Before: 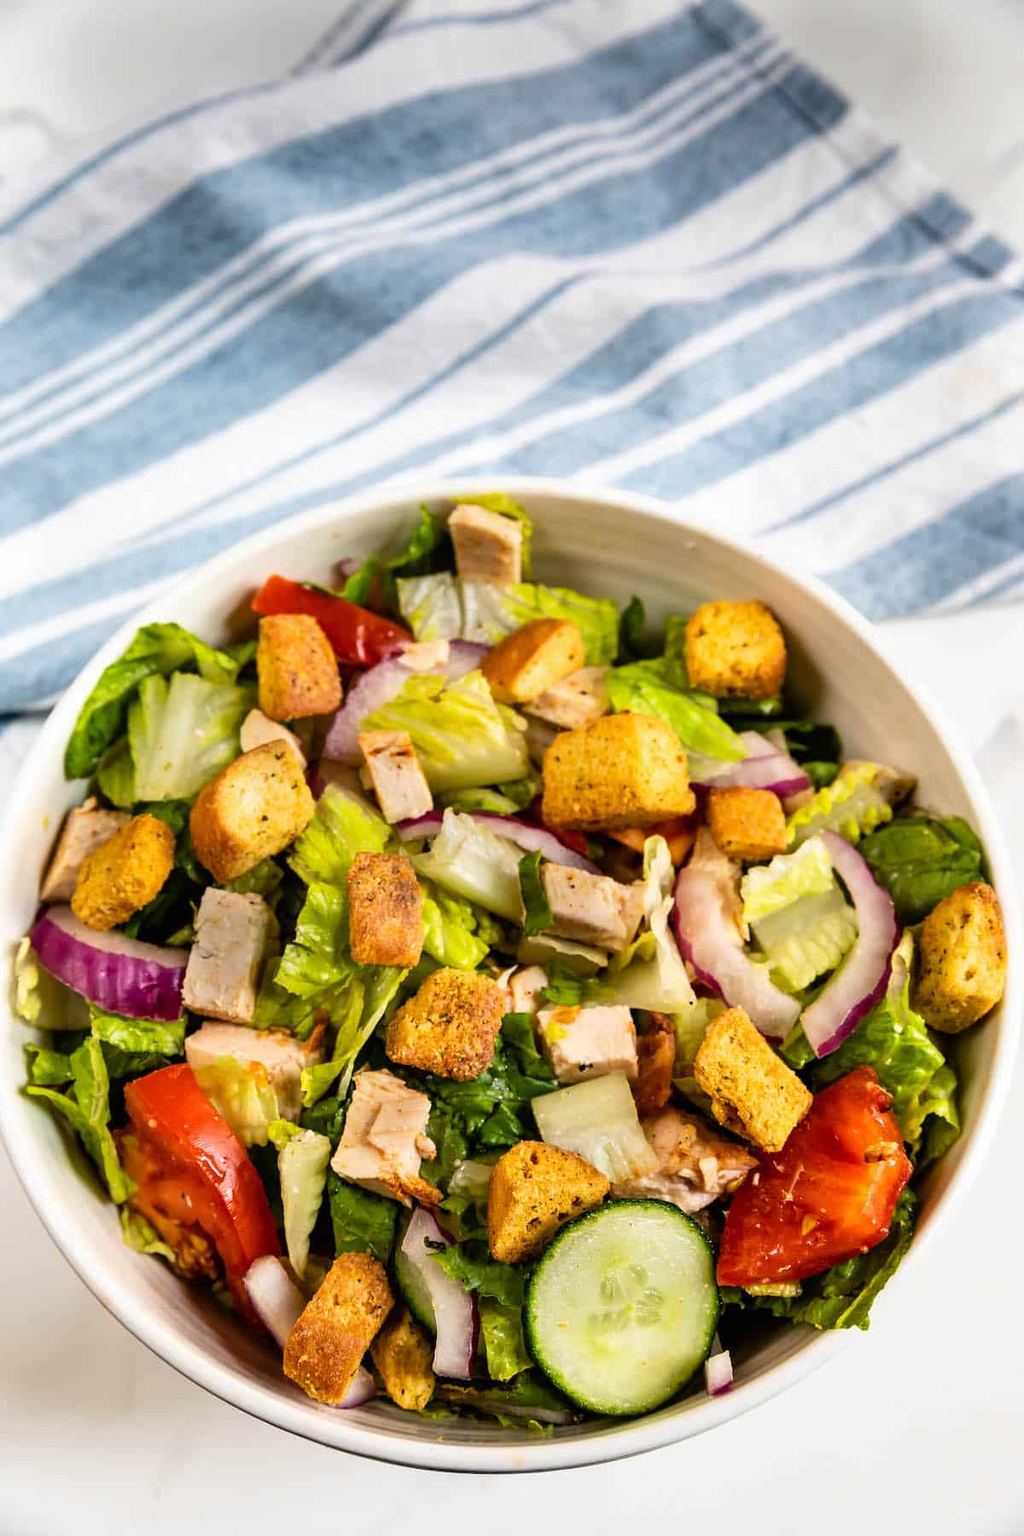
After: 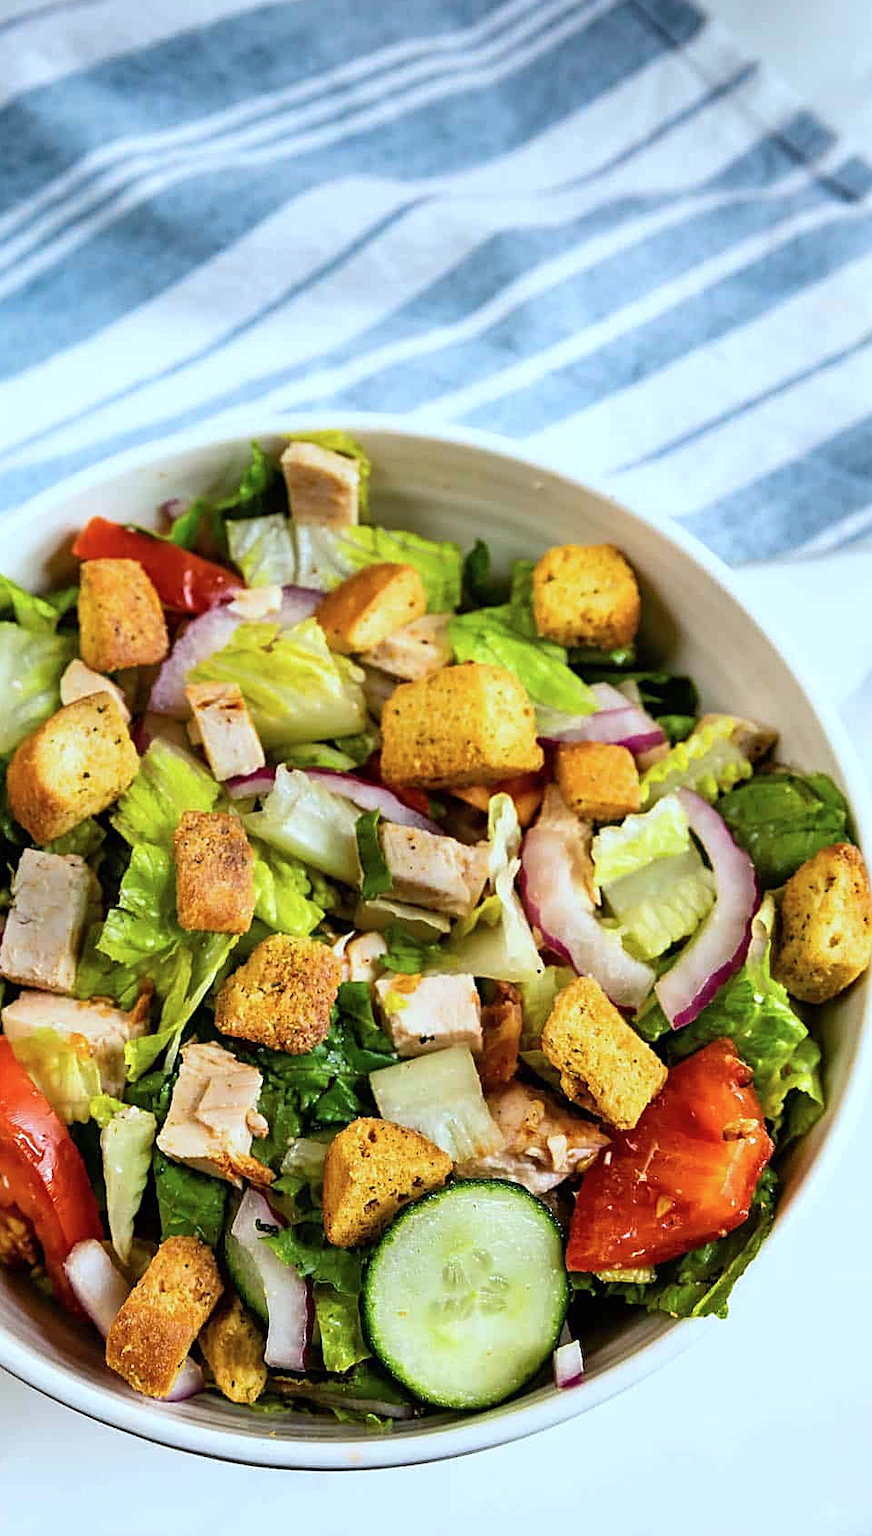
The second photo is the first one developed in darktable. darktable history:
crop and rotate: left 17.959%, top 5.771%, right 1.742%
sharpen: on, module defaults
color calibration: illuminant Planckian (black body), x 0.378, y 0.375, temperature 4065 K
